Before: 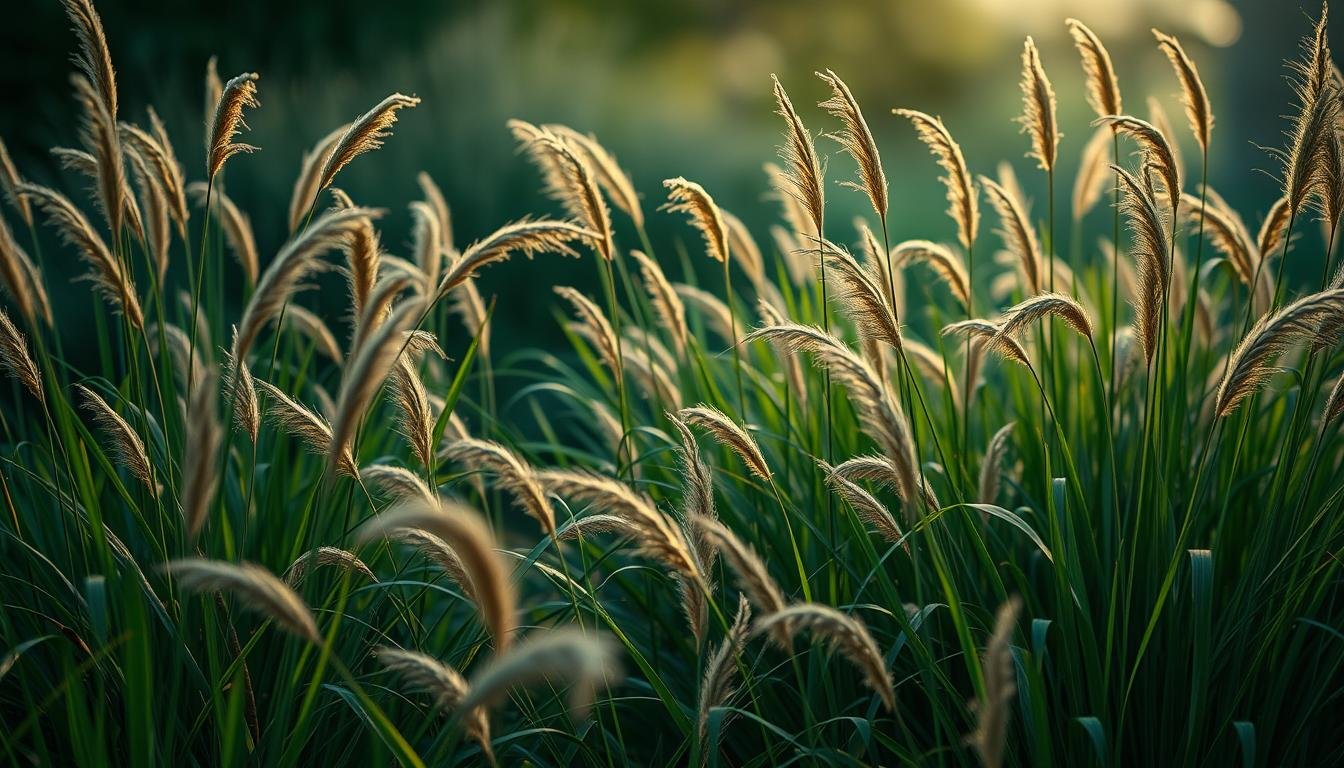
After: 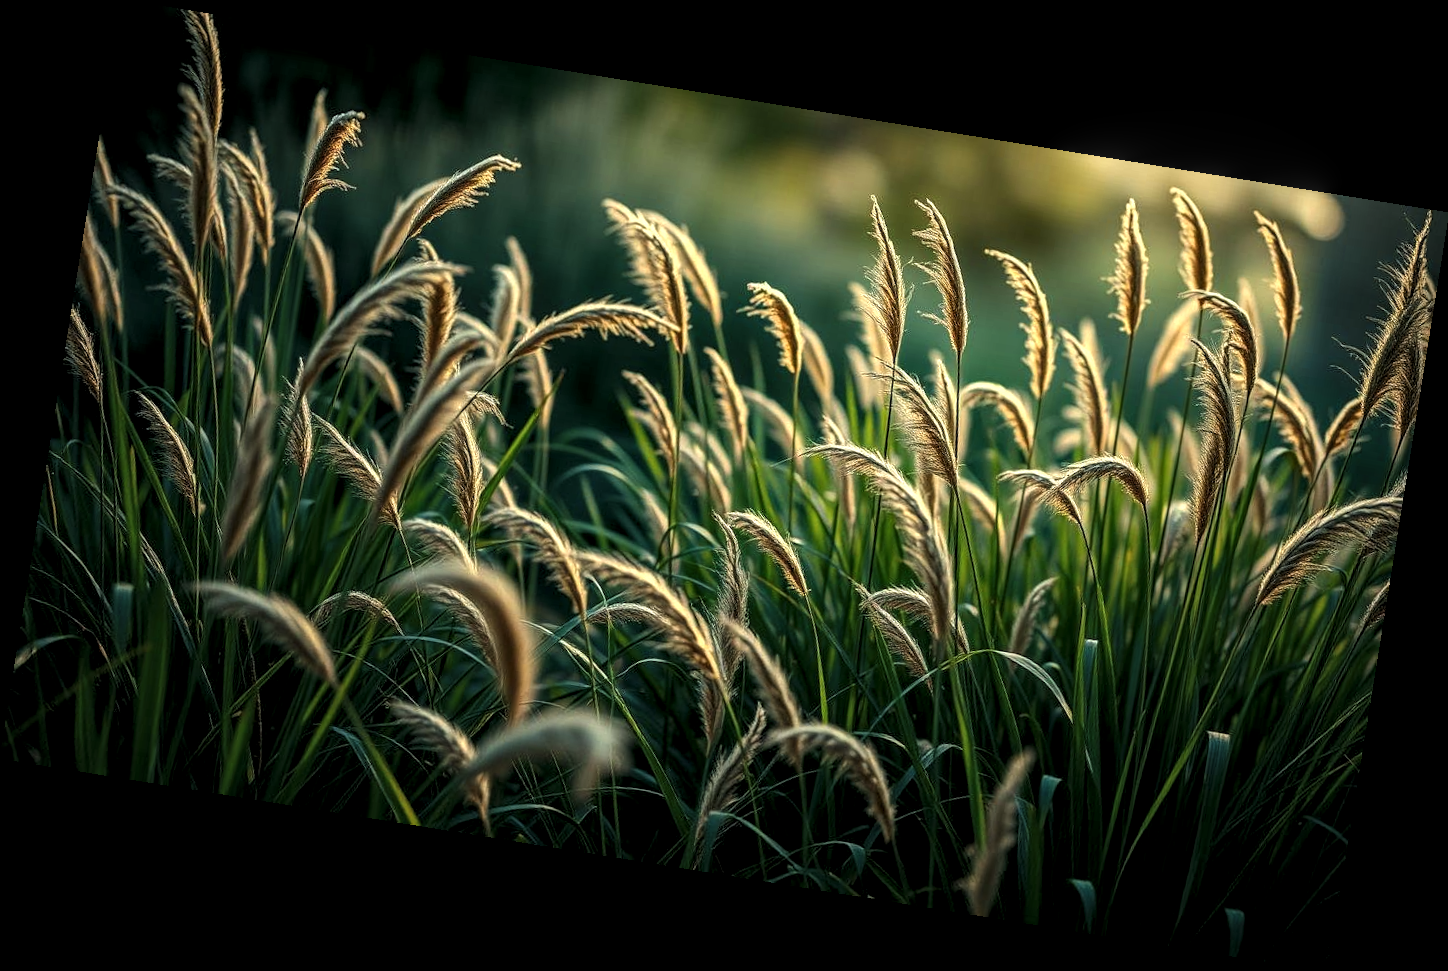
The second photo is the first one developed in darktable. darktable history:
local contrast: detail 130%
levels: levels [0.052, 0.496, 0.908]
rotate and perspective: rotation 9.12°, automatic cropping off
